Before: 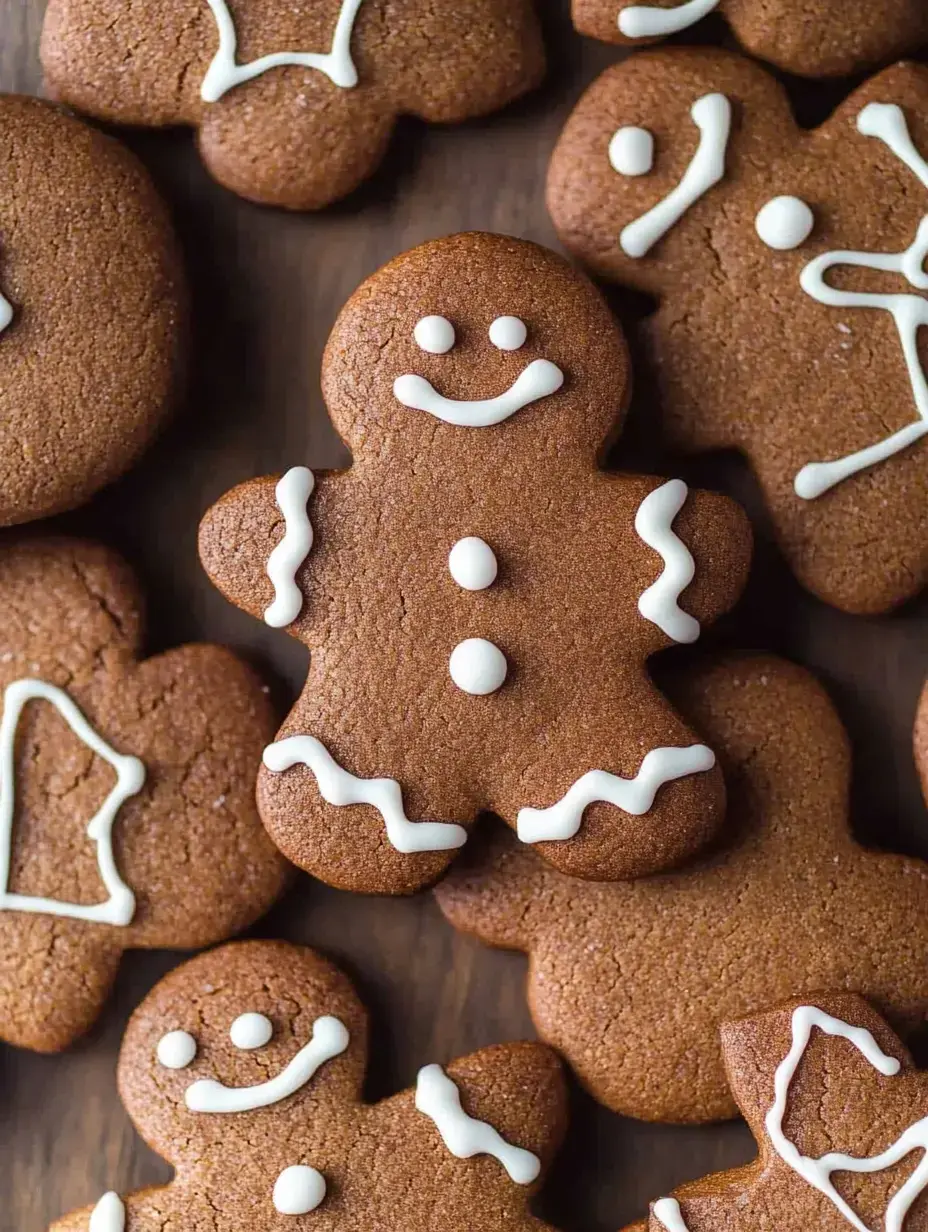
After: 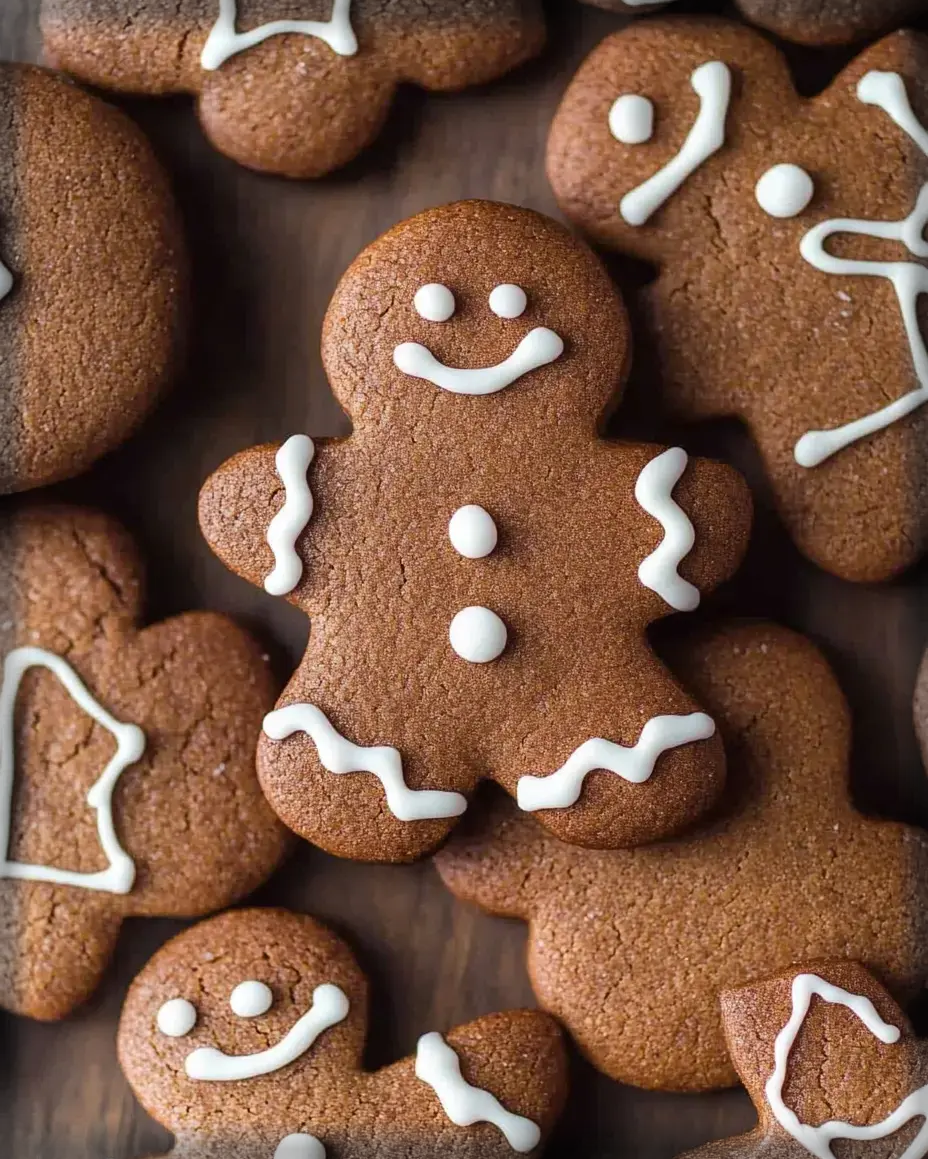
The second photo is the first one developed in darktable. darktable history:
crop and rotate: top 2.64%, bottom 3.217%
vignetting: fall-off start 93.14%, fall-off radius 5.04%, automatic ratio true, width/height ratio 1.331, shape 0.048
